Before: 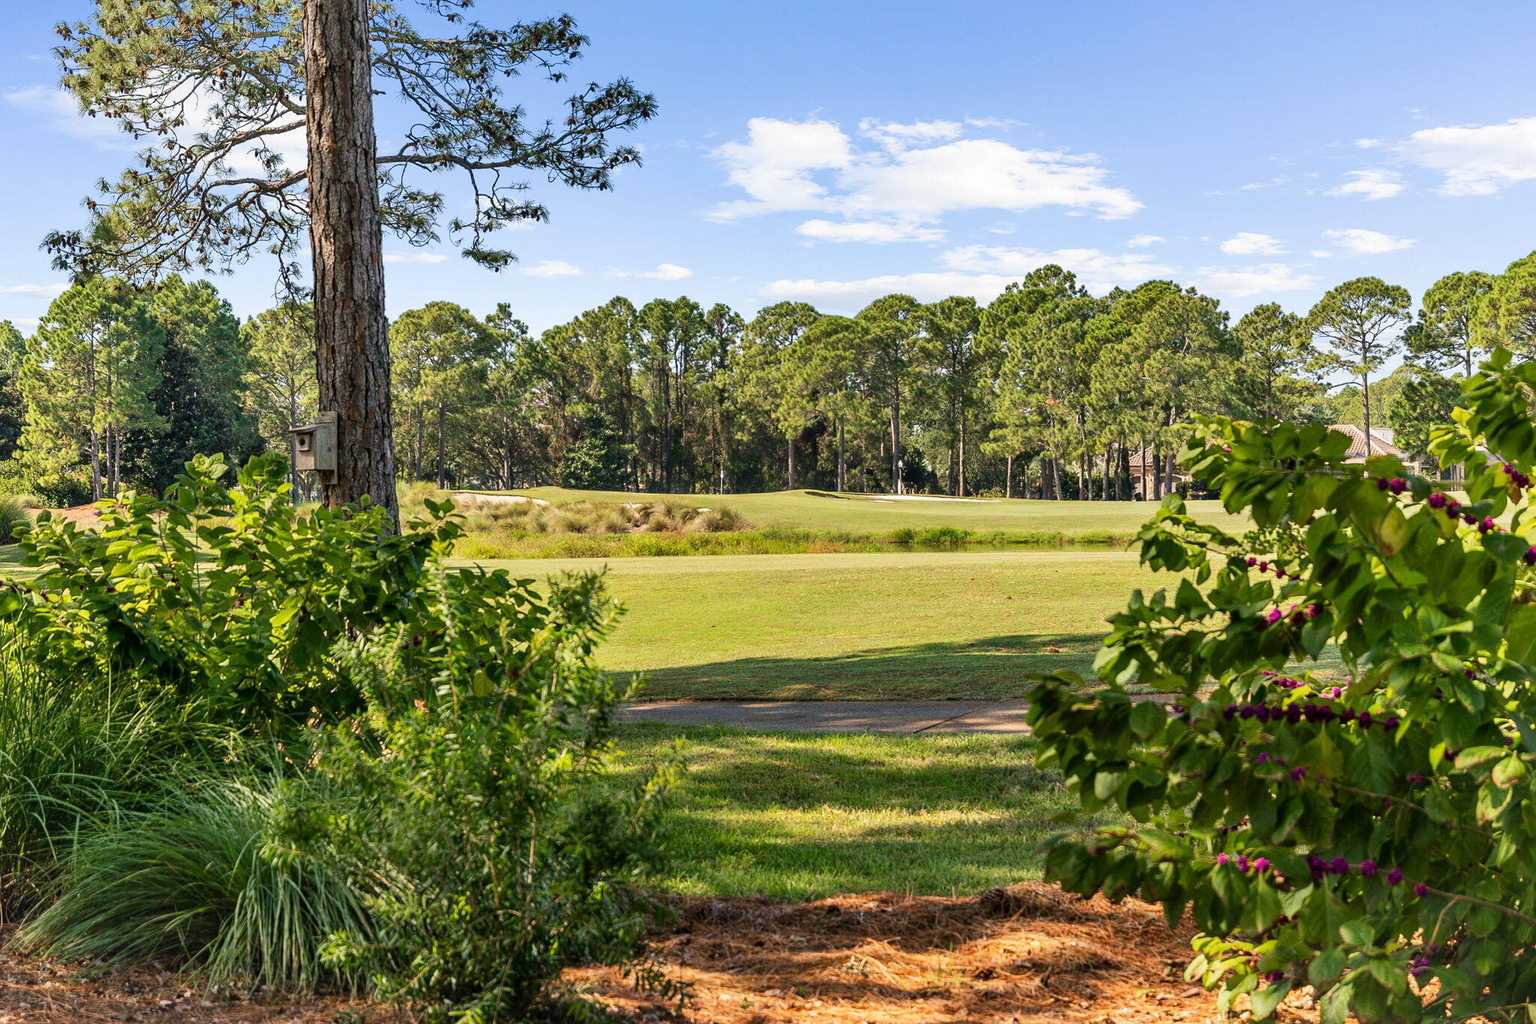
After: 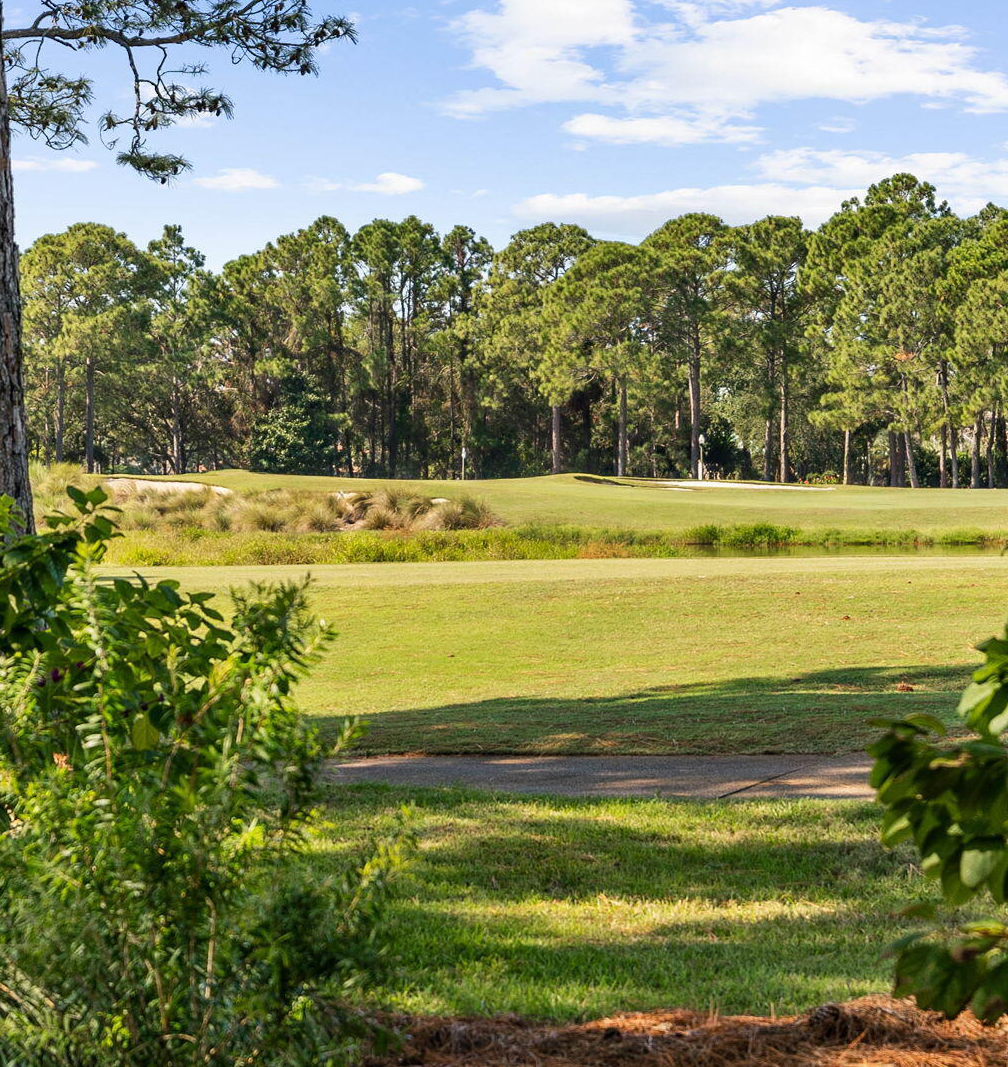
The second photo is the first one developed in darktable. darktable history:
crop and rotate: angle 0.017°, left 24.382%, top 13.139%, right 26.339%, bottom 8.596%
